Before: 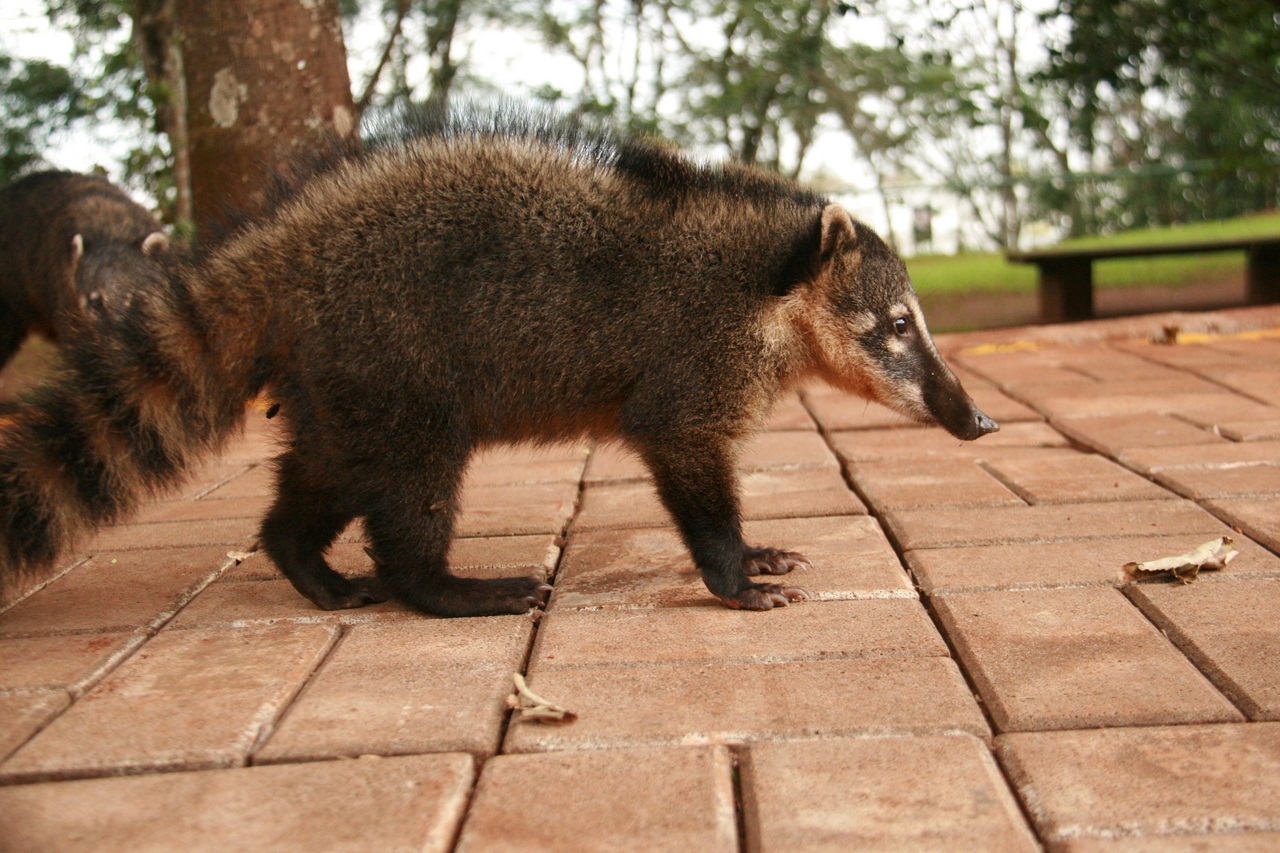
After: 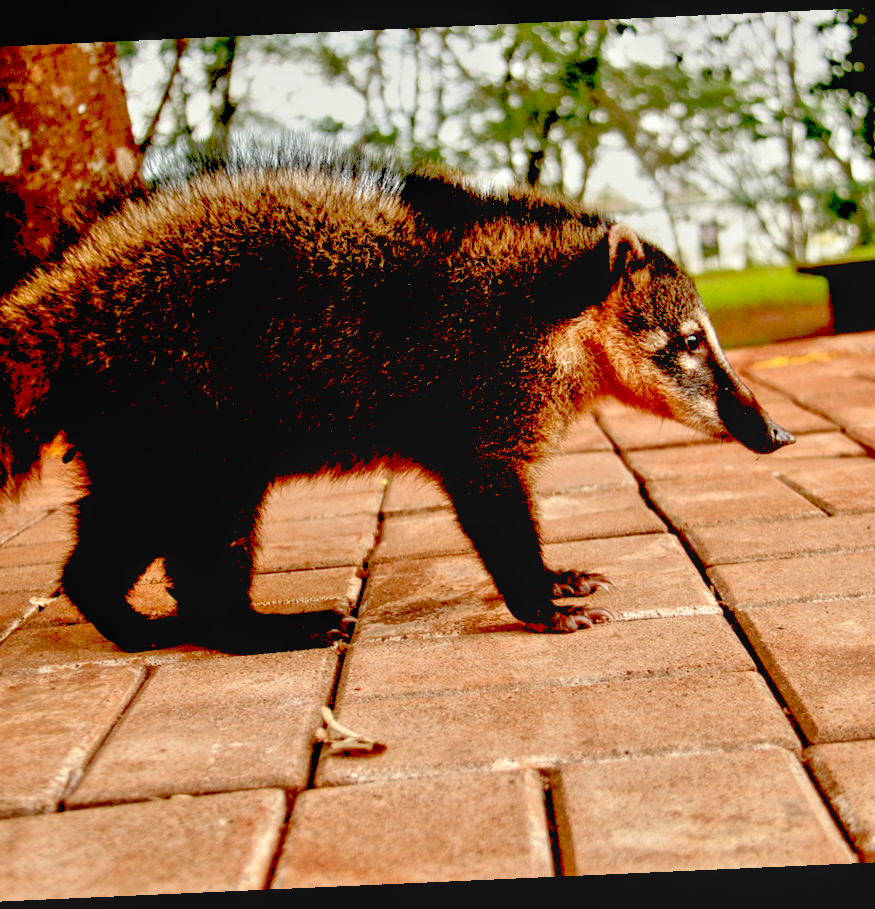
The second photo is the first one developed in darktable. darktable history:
rgb levels: preserve colors max RGB
split-toning: shadows › saturation 0.61, highlights › saturation 0.58, balance -28.74, compress 87.36%
exposure: black level correction 0.056, compensate highlight preservation false
tone equalizer: -8 EV 2 EV, -7 EV 2 EV, -6 EV 2 EV, -5 EV 2 EV, -4 EV 2 EV, -3 EV 1.5 EV, -2 EV 1 EV, -1 EV 0.5 EV
crop: left 16.899%, right 16.556%
local contrast: detail 110%
rotate and perspective: rotation -2.56°, automatic cropping off
